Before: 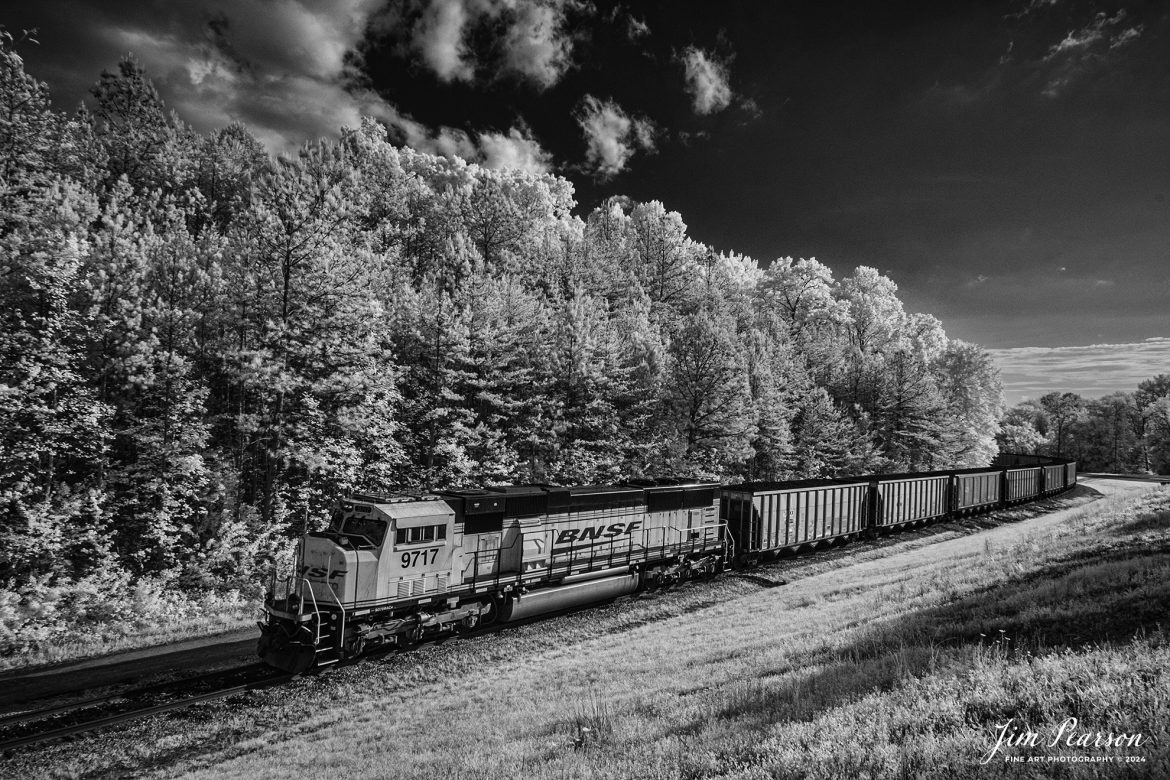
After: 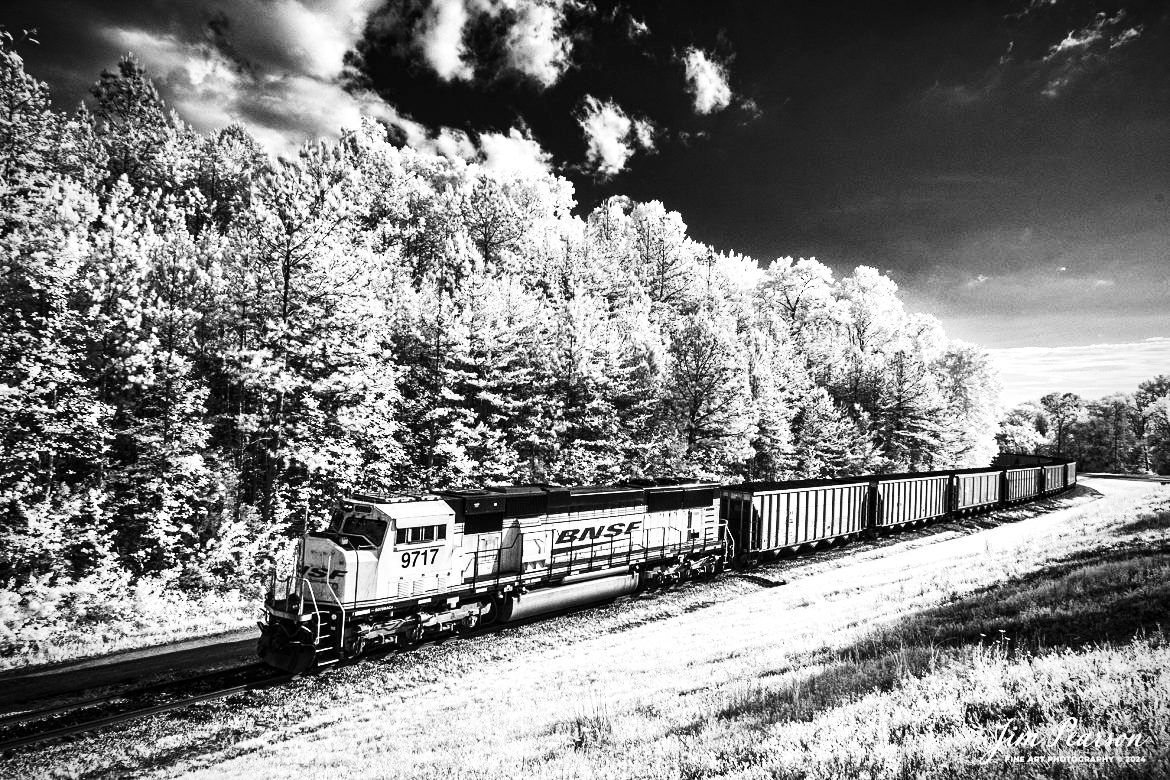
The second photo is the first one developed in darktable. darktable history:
vignetting: fall-off radius 63.6%
contrast brightness saturation: contrast 0.4, brightness 0.1, saturation 0.21
exposure: black level correction 0.001, exposure 1.3 EV, compensate highlight preservation false
